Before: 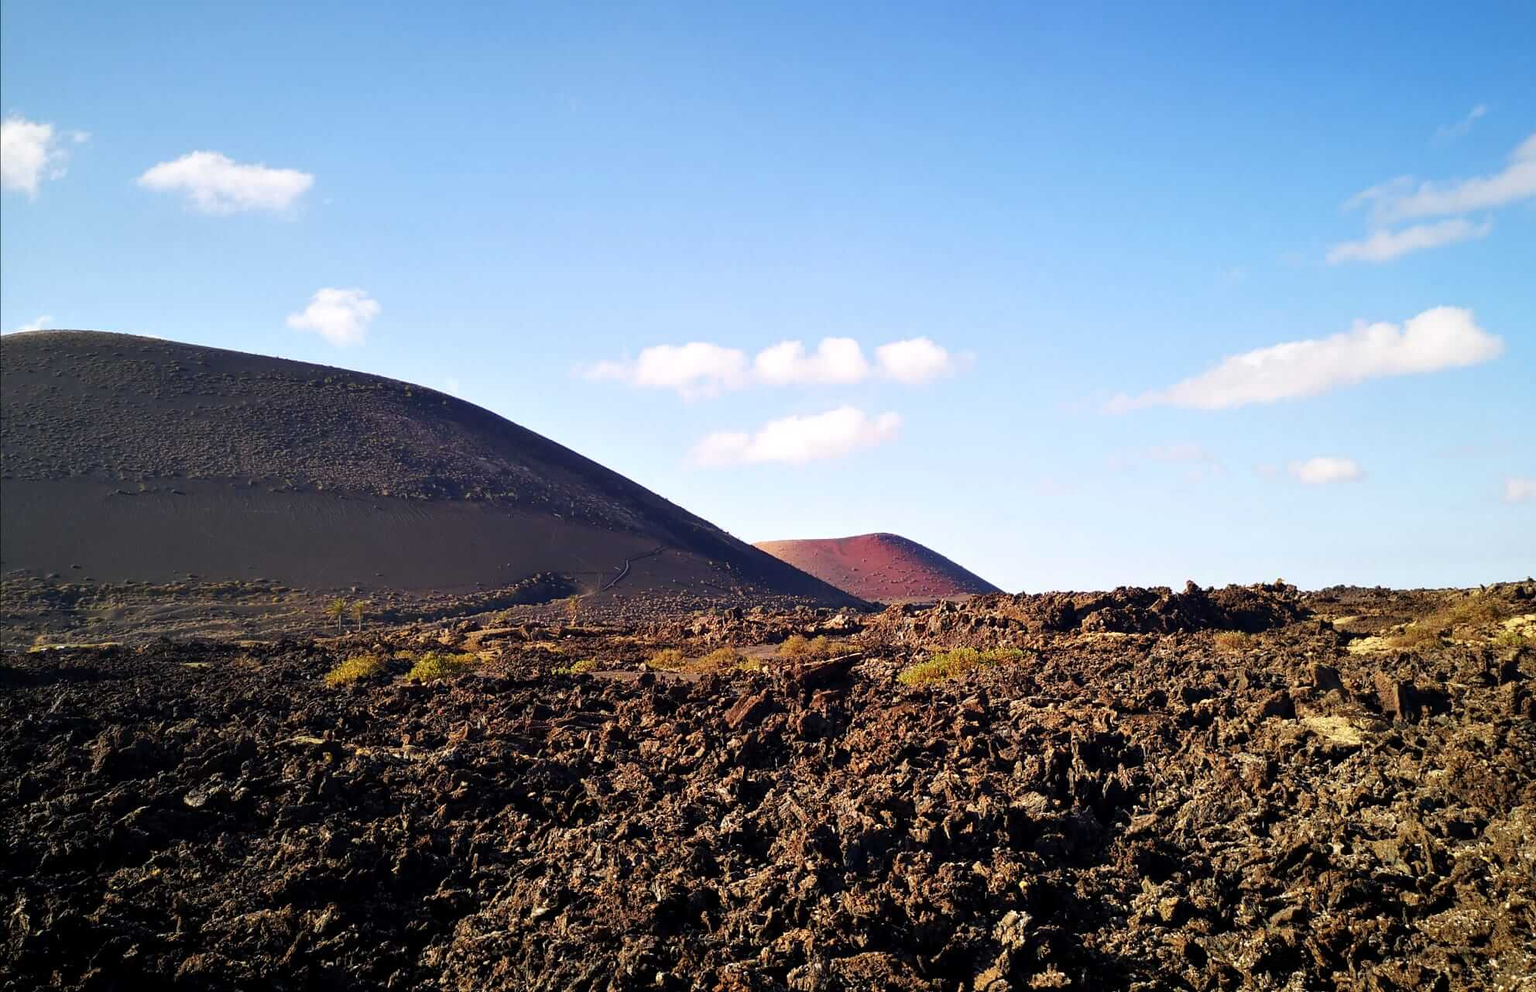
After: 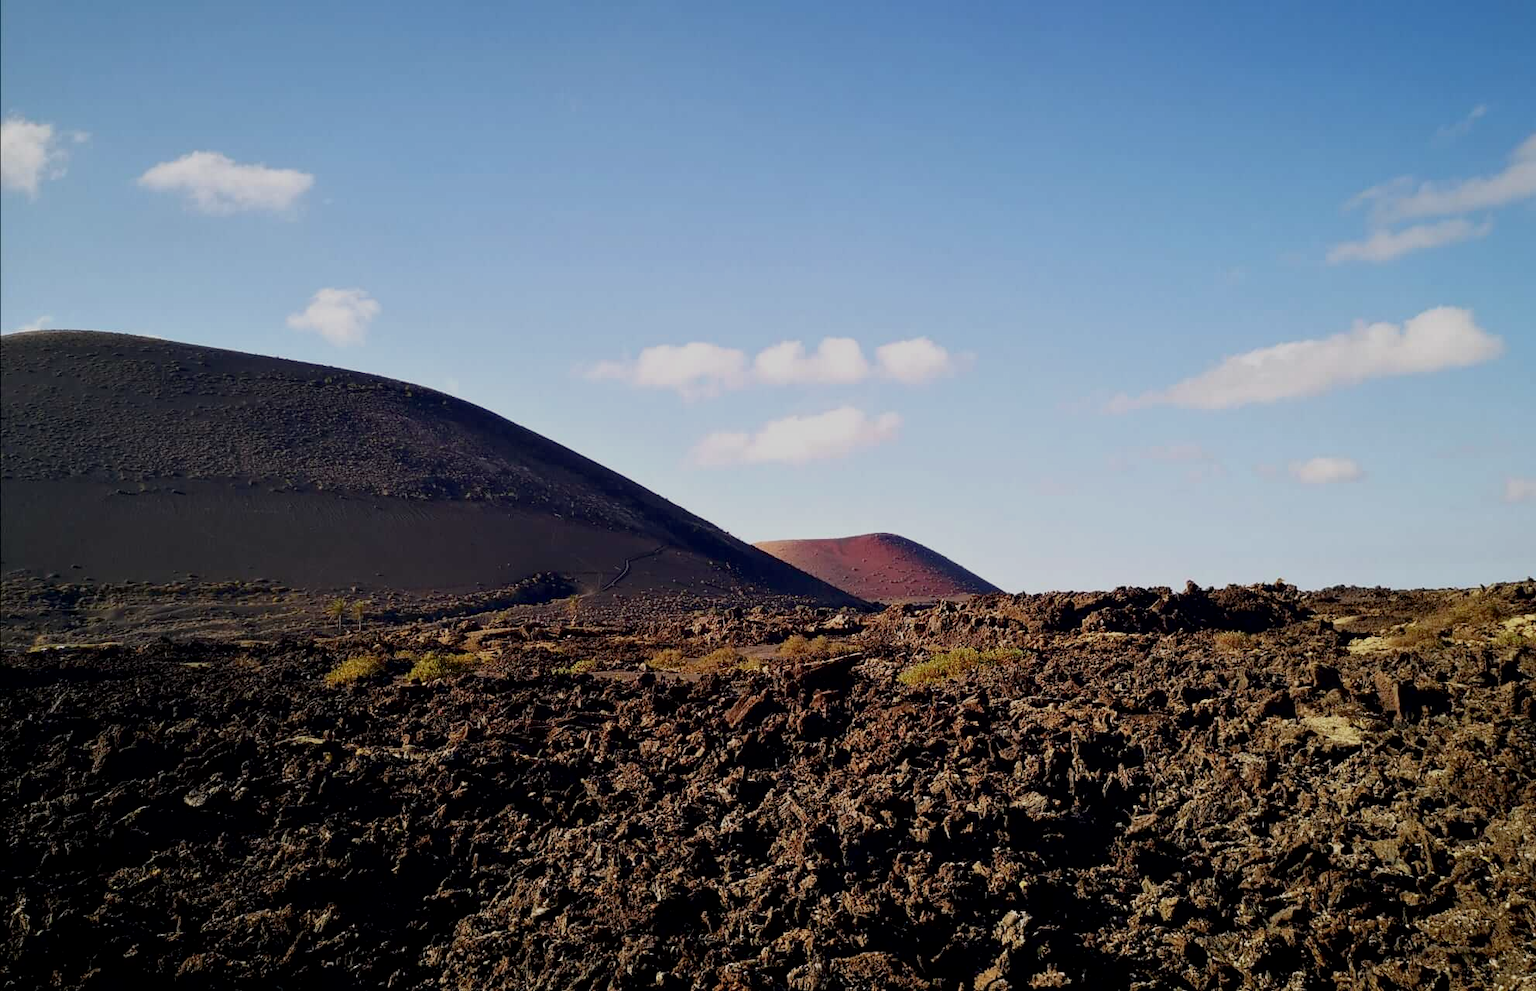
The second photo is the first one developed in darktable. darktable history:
exposure: black level correction 0.009, exposure -0.673 EV, compensate highlight preservation false
contrast brightness saturation: saturation -0.07
